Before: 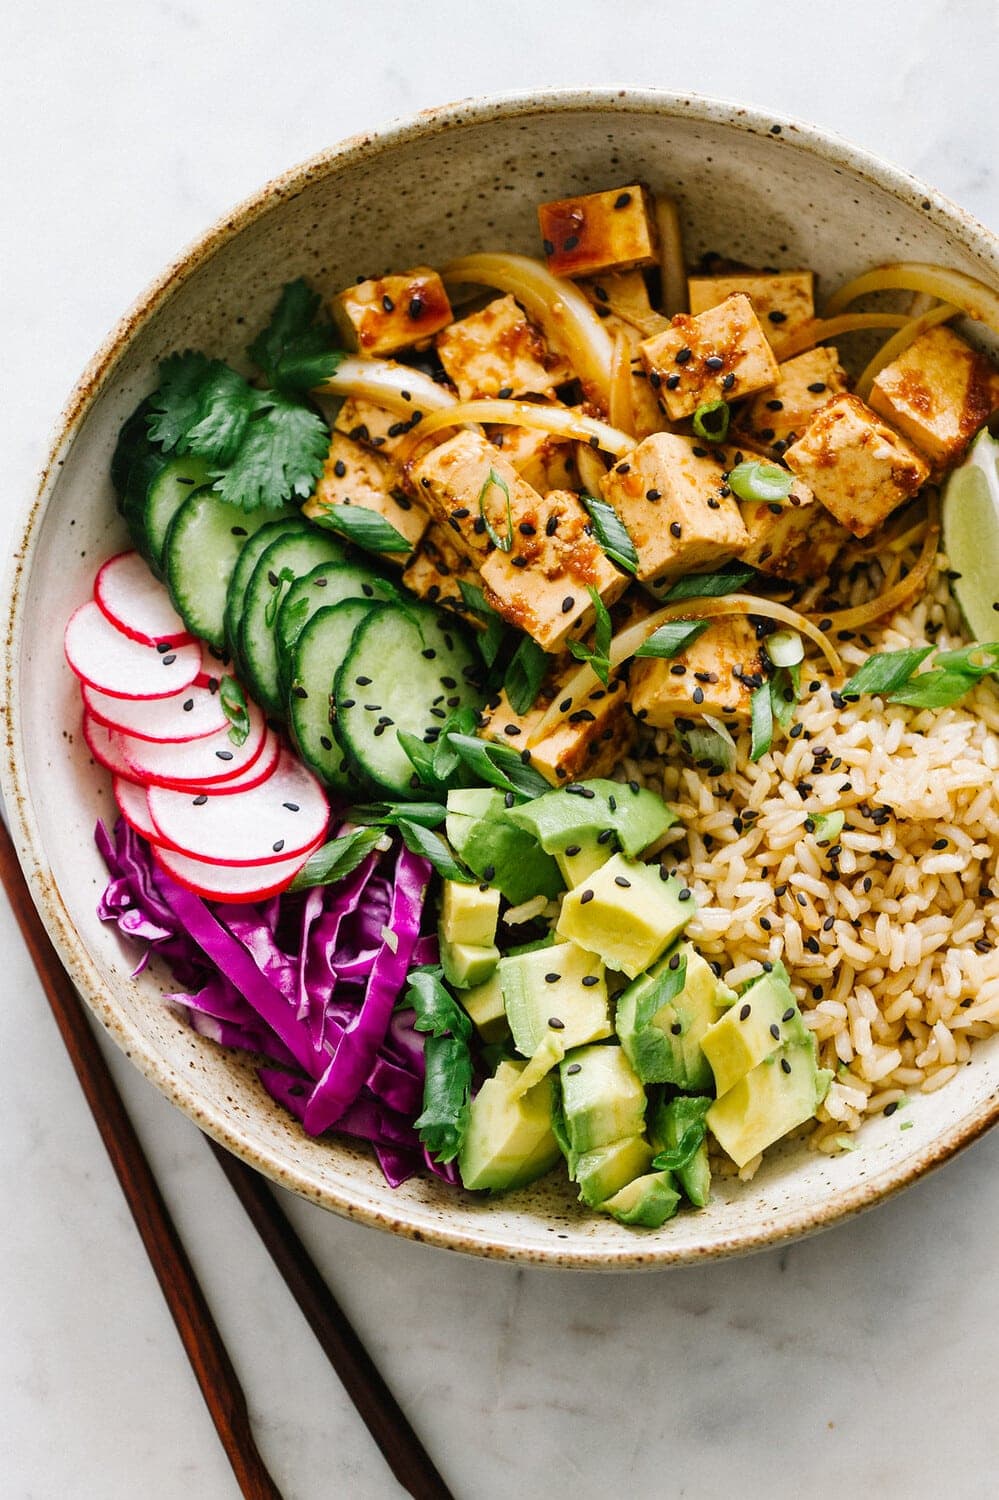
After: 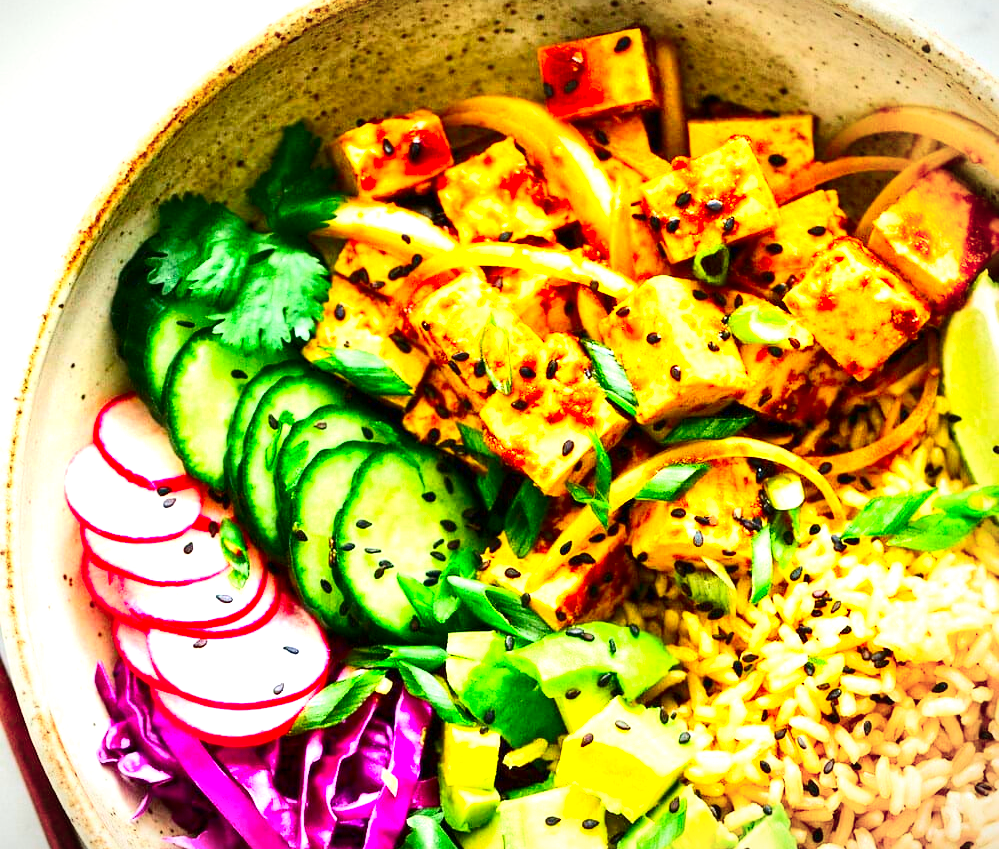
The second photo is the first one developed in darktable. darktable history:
crop and rotate: top 10.509%, bottom 32.845%
local contrast: mode bilateral grid, contrast 20, coarseness 50, detail 119%, midtone range 0.2
exposure: black level correction 0.001, exposure 1.304 EV, compensate highlight preservation false
contrast brightness saturation: contrast 0.259, brightness 0.013, saturation 0.857
vignetting: fall-off radius 69.51%, automatic ratio true, unbound false
color correction: highlights a* -4.35, highlights b* 6.63
